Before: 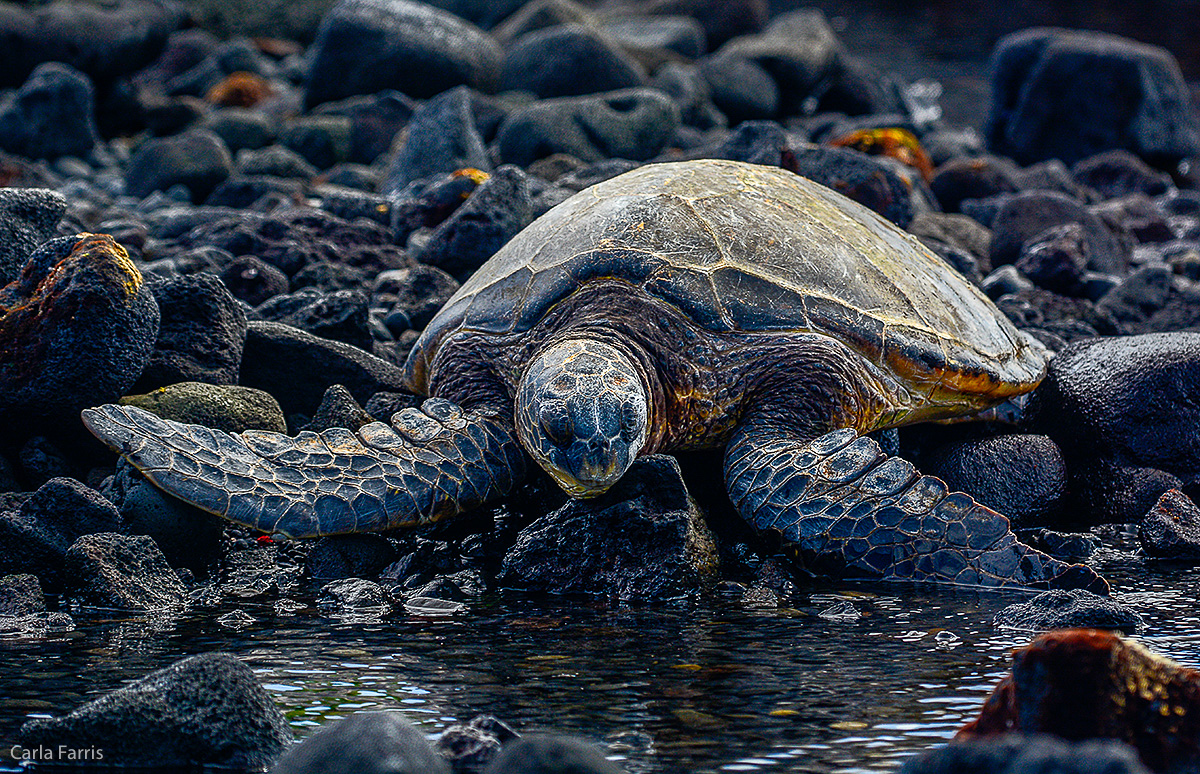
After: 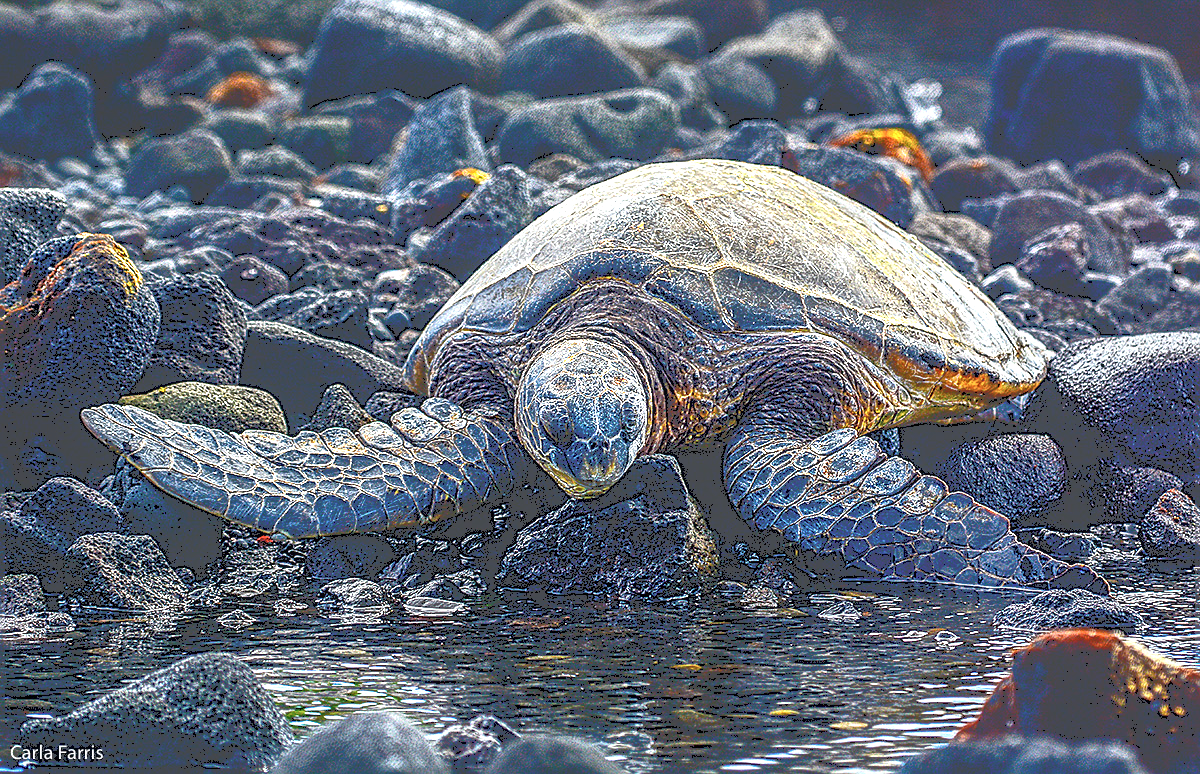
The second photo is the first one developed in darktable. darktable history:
exposure: exposure 1 EV, compensate exposure bias true, compensate highlight preservation false
tone curve: curves: ch0 [(0, 0) (0.003, 0.299) (0.011, 0.299) (0.025, 0.299) (0.044, 0.299) (0.069, 0.3) (0.1, 0.306) (0.136, 0.316) (0.177, 0.326) (0.224, 0.338) (0.277, 0.366) (0.335, 0.406) (0.399, 0.462) (0.468, 0.533) (0.543, 0.607) (0.623, 0.7) (0.709, 0.775) (0.801, 0.843) (0.898, 0.903) (1, 1)], color space Lab, independent channels, preserve colors none
local contrast: on, module defaults
sharpen: on, module defaults
